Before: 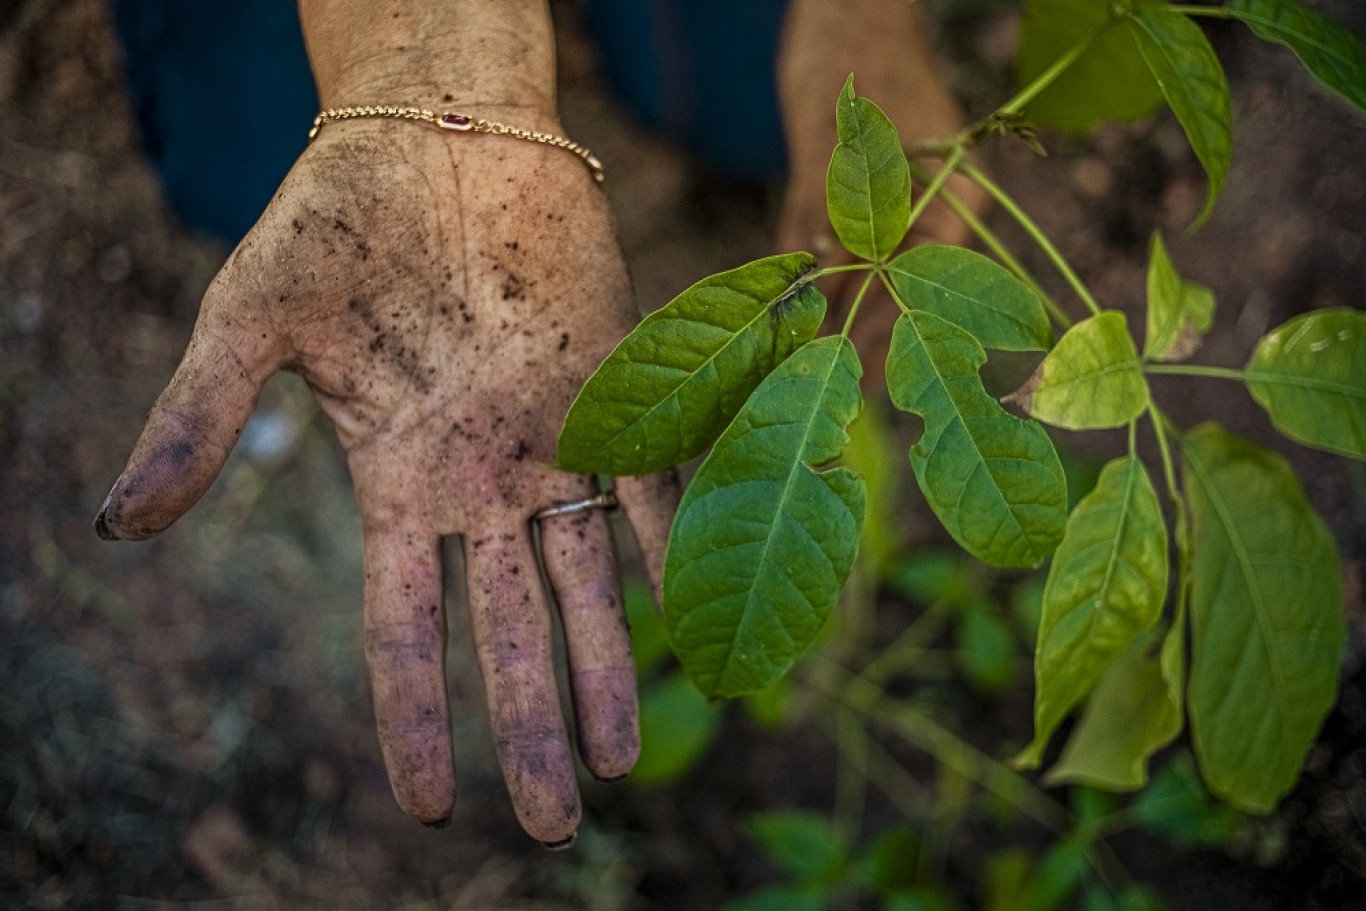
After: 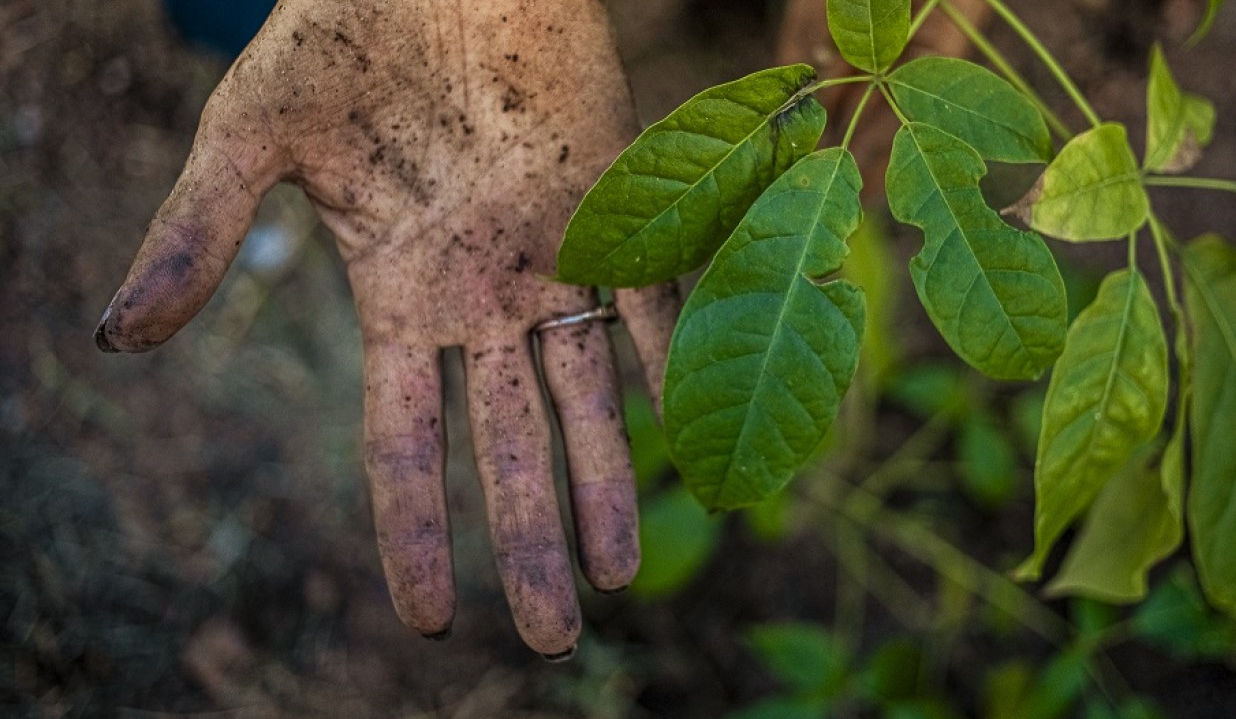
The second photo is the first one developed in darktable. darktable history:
crop: top 20.637%, right 9.447%, bottom 0.335%
